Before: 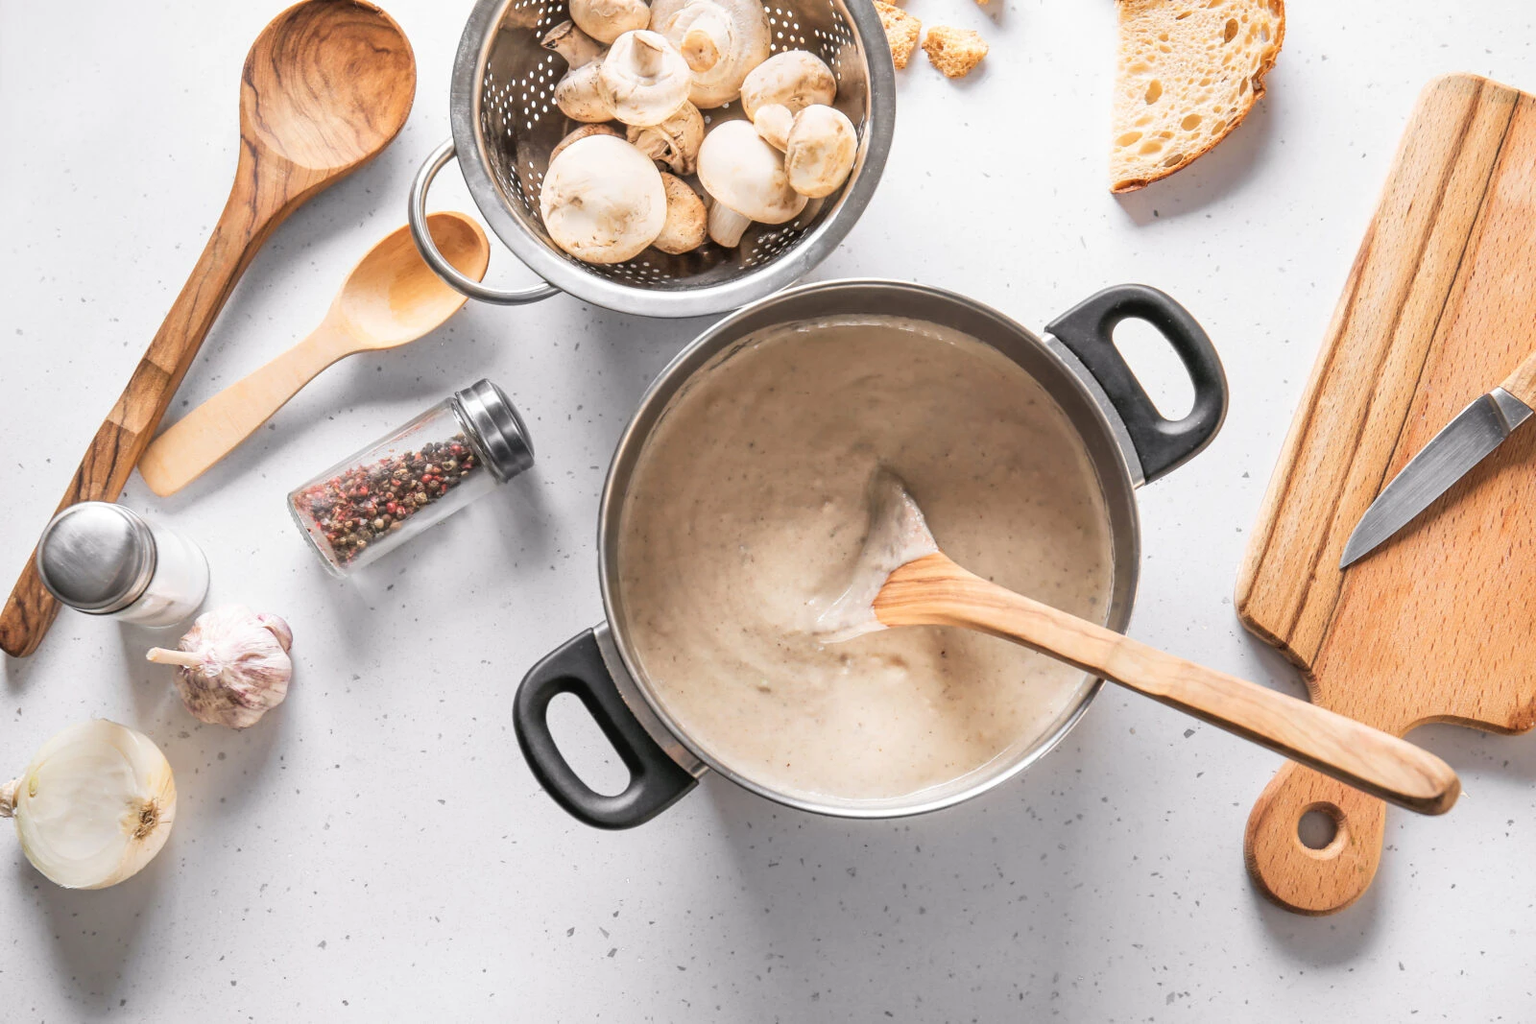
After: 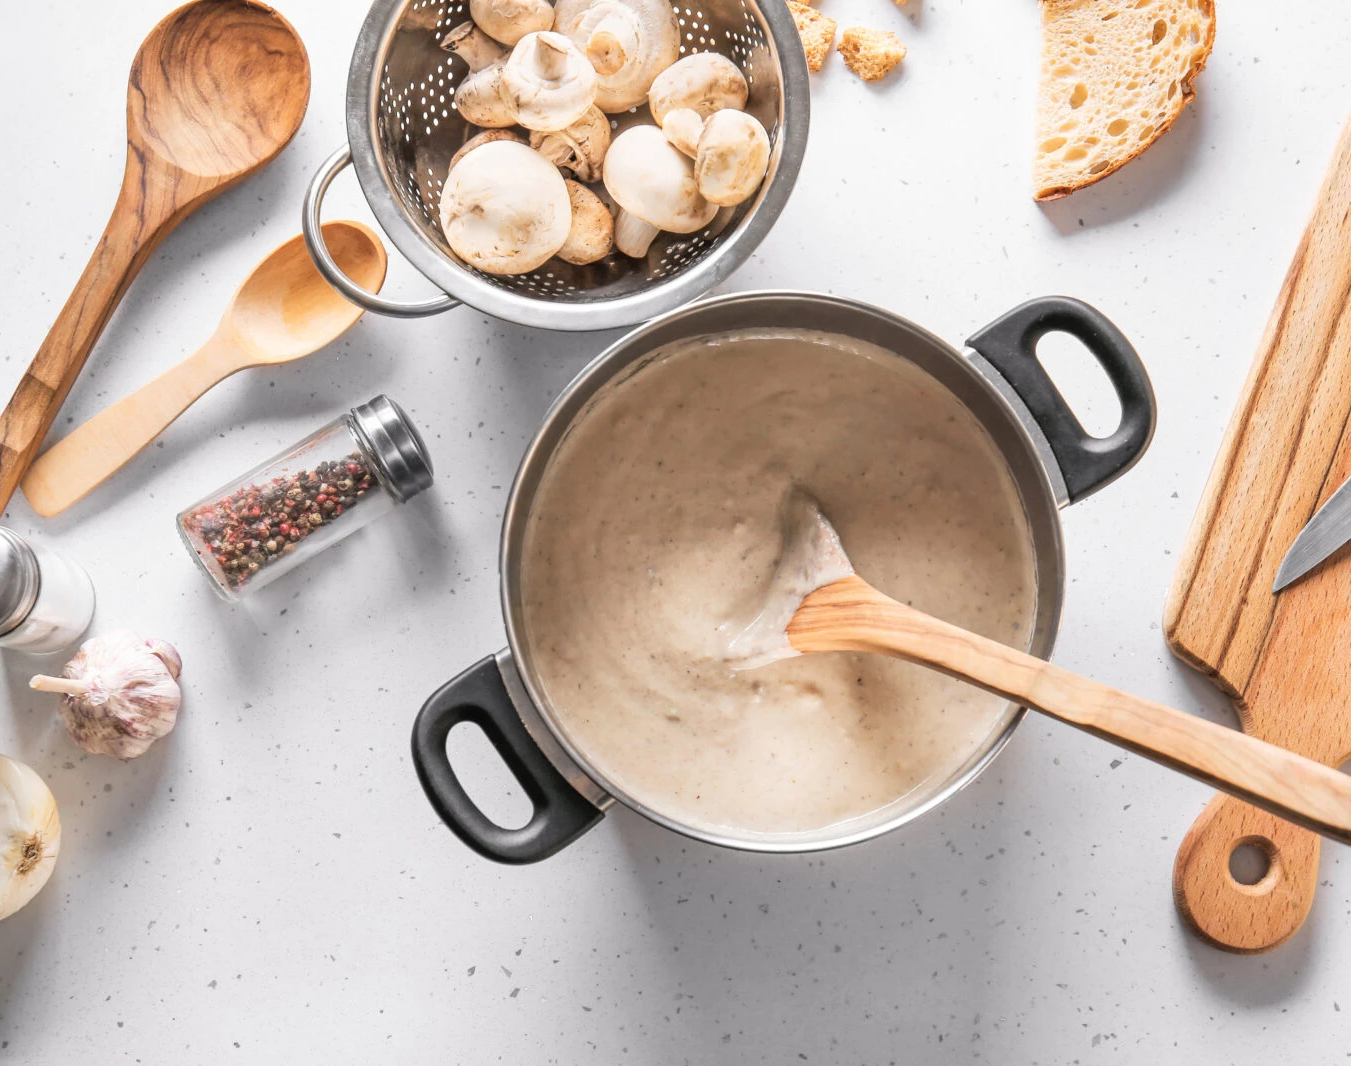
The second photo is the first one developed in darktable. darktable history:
crop: left 7.714%, right 7.846%
